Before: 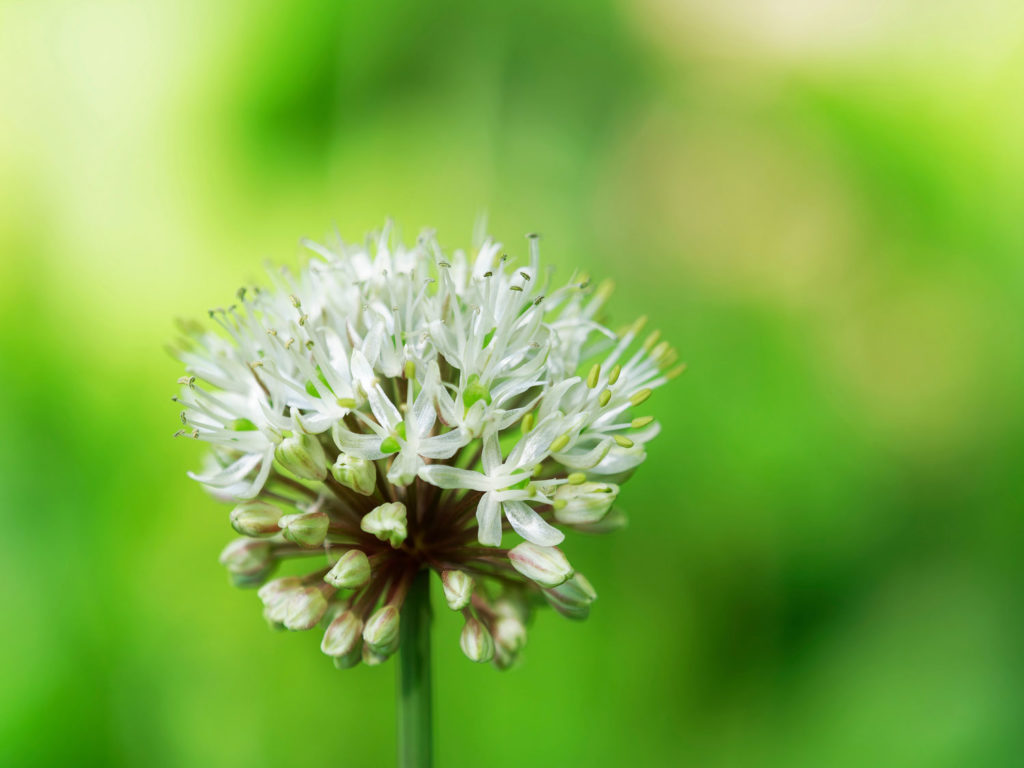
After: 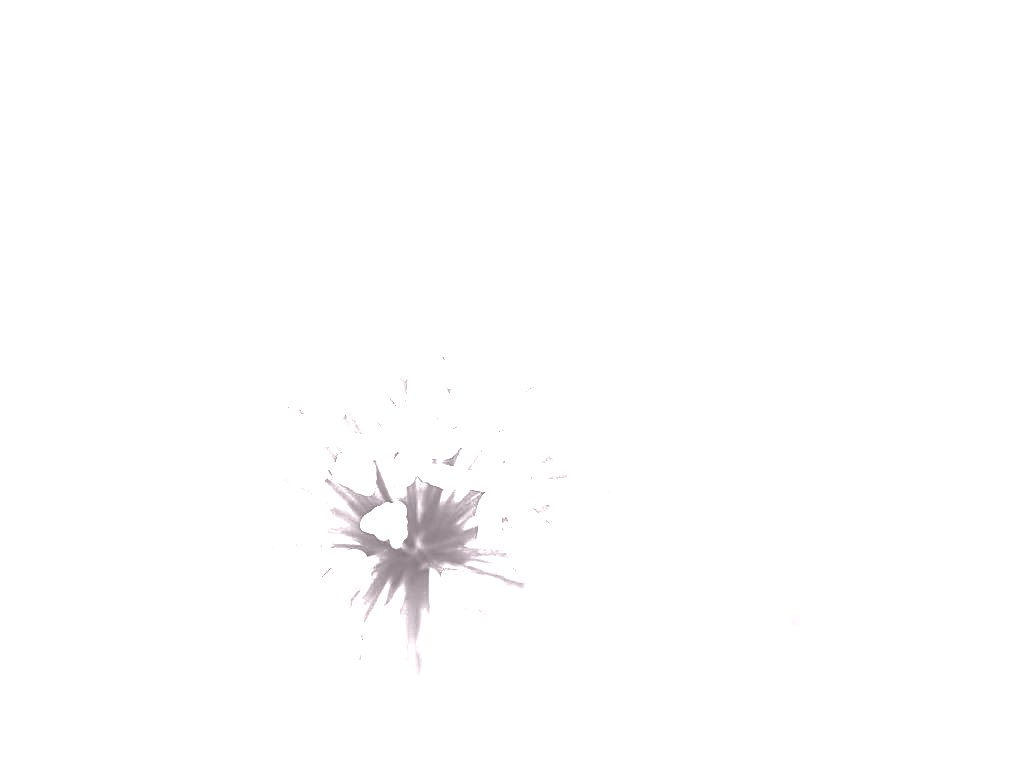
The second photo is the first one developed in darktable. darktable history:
exposure: exposure 2 EV, compensate exposure bias true, compensate highlight preservation false
sharpen: on, module defaults
color balance rgb: perceptual saturation grading › global saturation 20%, perceptual saturation grading › highlights -25%, perceptual saturation grading › shadows 50.52%, global vibrance 40.24%
colorize: hue 25.2°, saturation 83%, source mix 82%, lightness 79%, version 1
contrast brightness saturation: contrast 0.62, brightness 0.34, saturation 0.14
